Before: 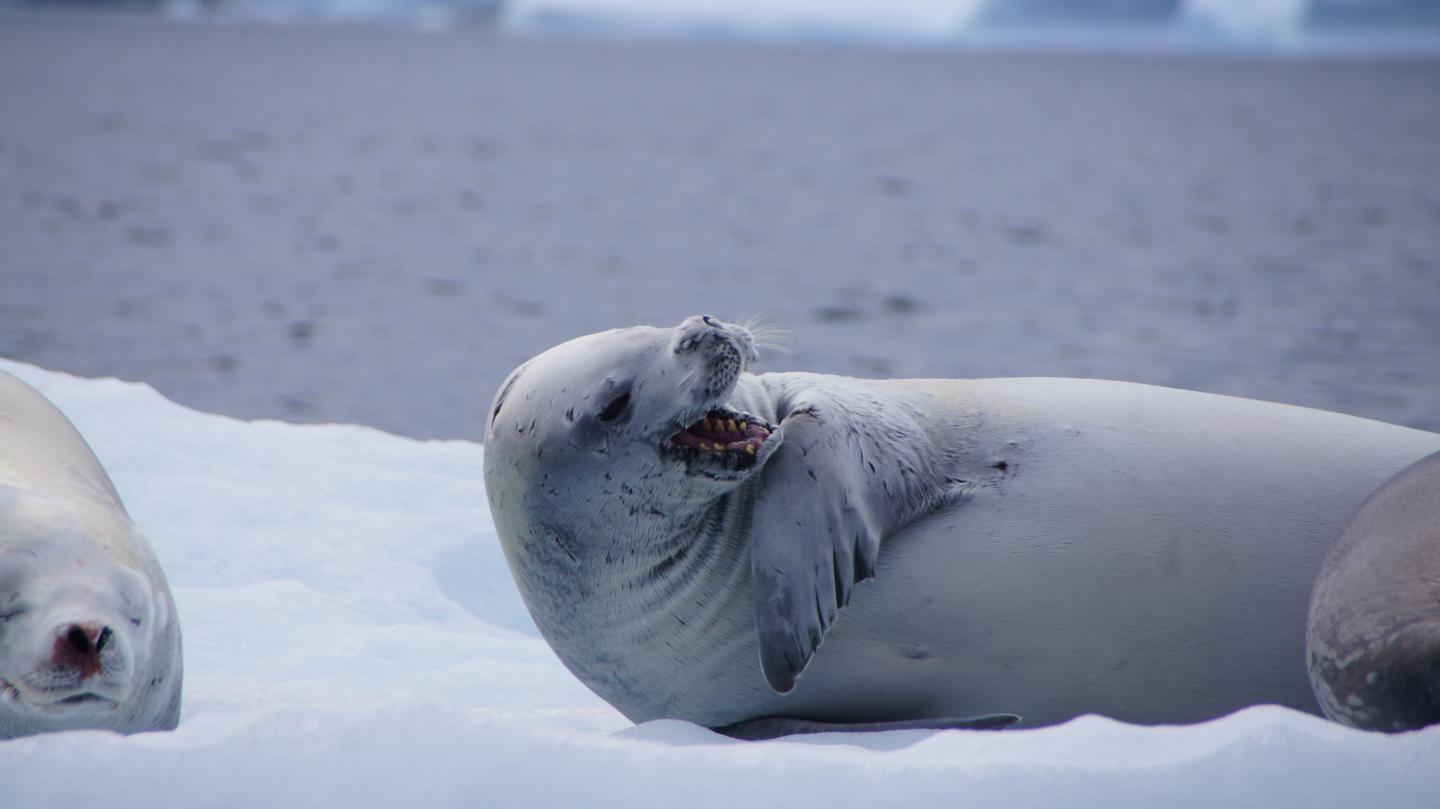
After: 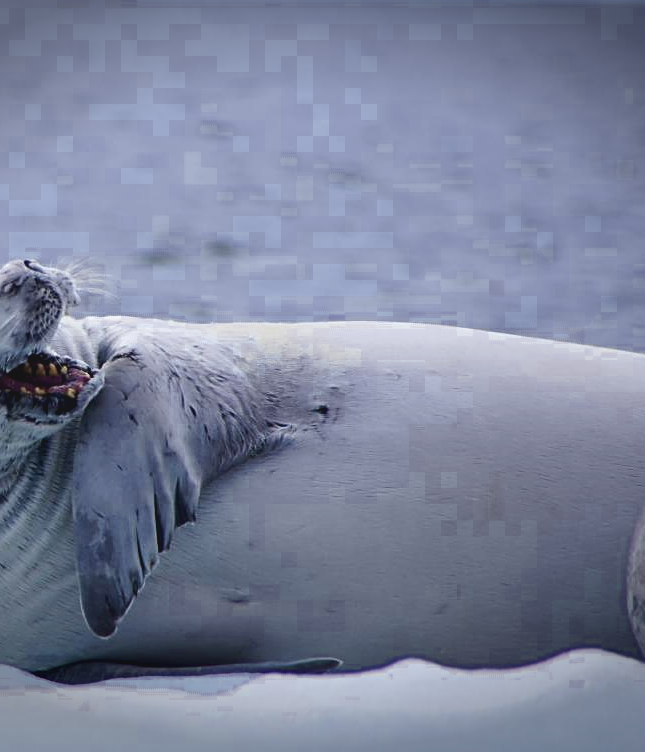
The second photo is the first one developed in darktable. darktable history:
exposure: black level correction 0.007, exposure 0.159 EV, compensate exposure bias true, compensate highlight preservation false
color balance rgb: global offset › luminance 0.781%, perceptual saturation grading › global saturation 19.389%
crop: left 47.219%, top 6.928%, right 7.985%
contrast brightness saturation: contrast 0.15, brightness 0.046
sharpen: on, module defaults
vignetting: fall-off start 100.14%, brightness -0.6, saturation -0.003, center (-0.032, -0.047), width/height ratio 1.308
color zones: curves: ch0 [(0.27, 0.396) (0.563, 0.504) (0.75, 0.5) (0.787, 0.307)]
